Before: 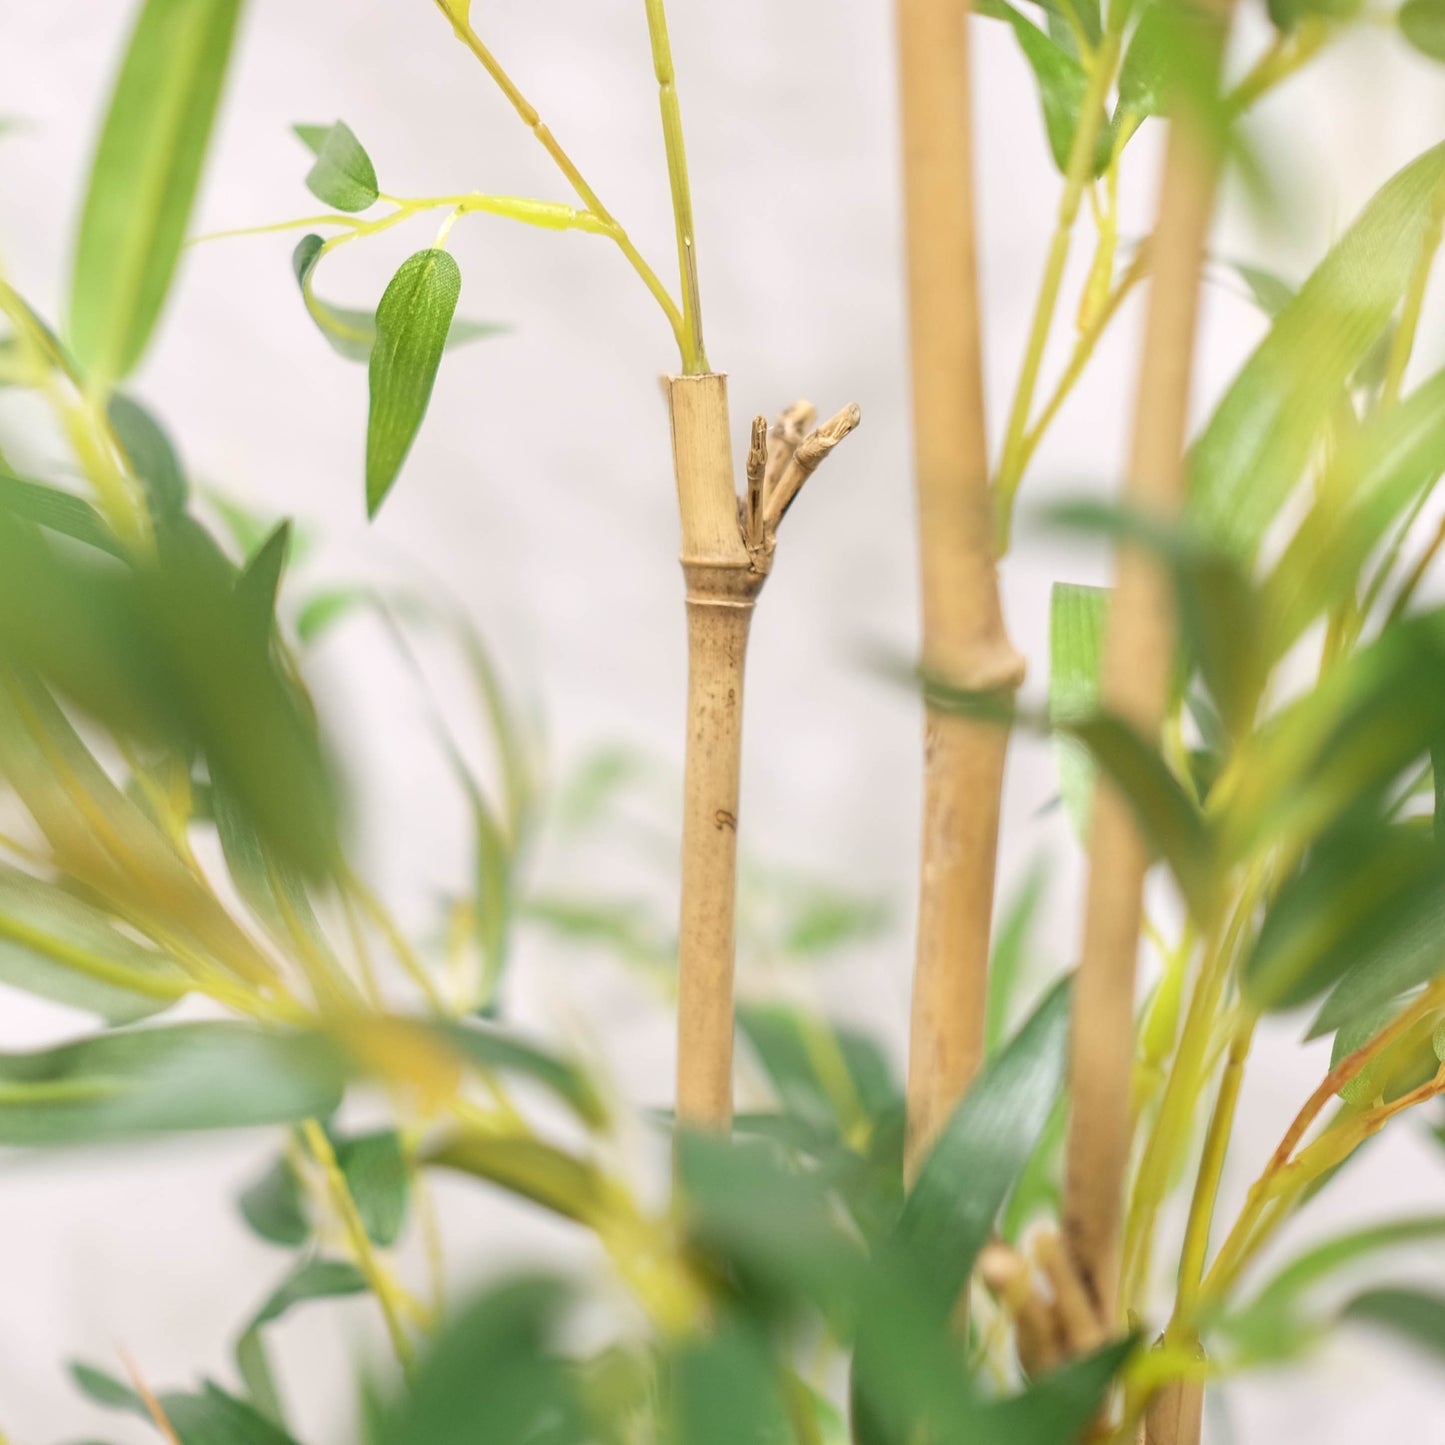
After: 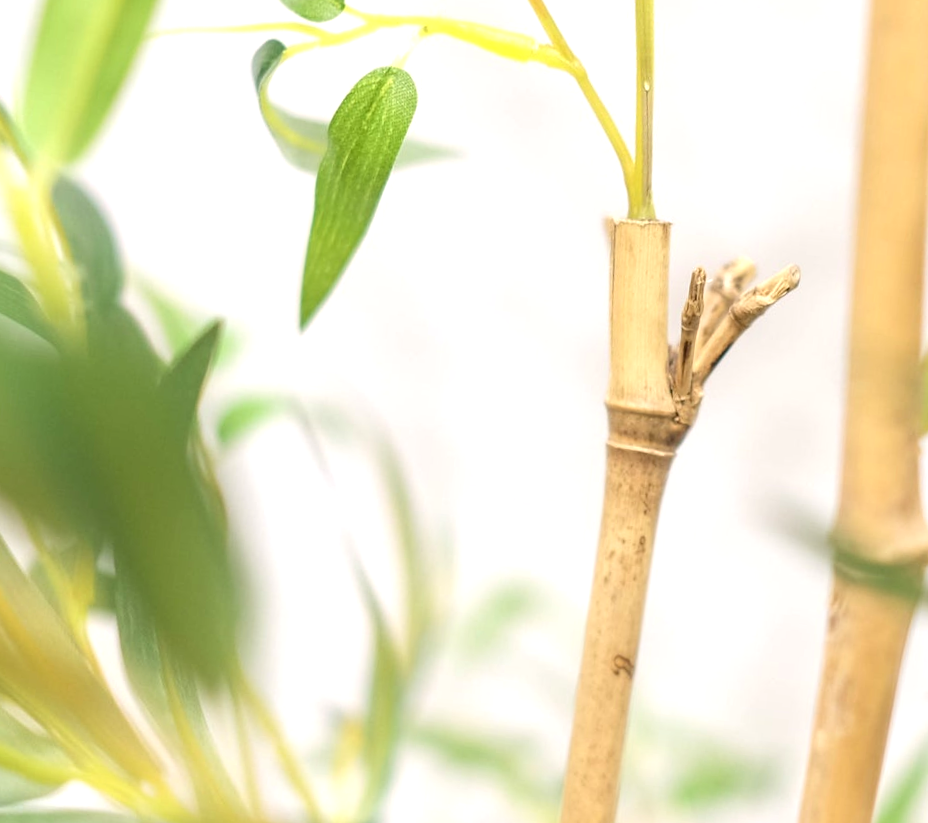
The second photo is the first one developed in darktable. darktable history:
crop and rotate: angle -6.08°, left 2.03%, top 6.713%, right 27.301%, bottom 30.606%
tone equalizer: -8 EV -0.447 EV, -7 EV -0.355 EV, -6 EV -0.336 EV, -5 EV -0.252 EV, -3 EV 0.189 EV, -2 EV 0.322 EV, -1 EV 0.368 EV, +0 EV 0.4 EV
